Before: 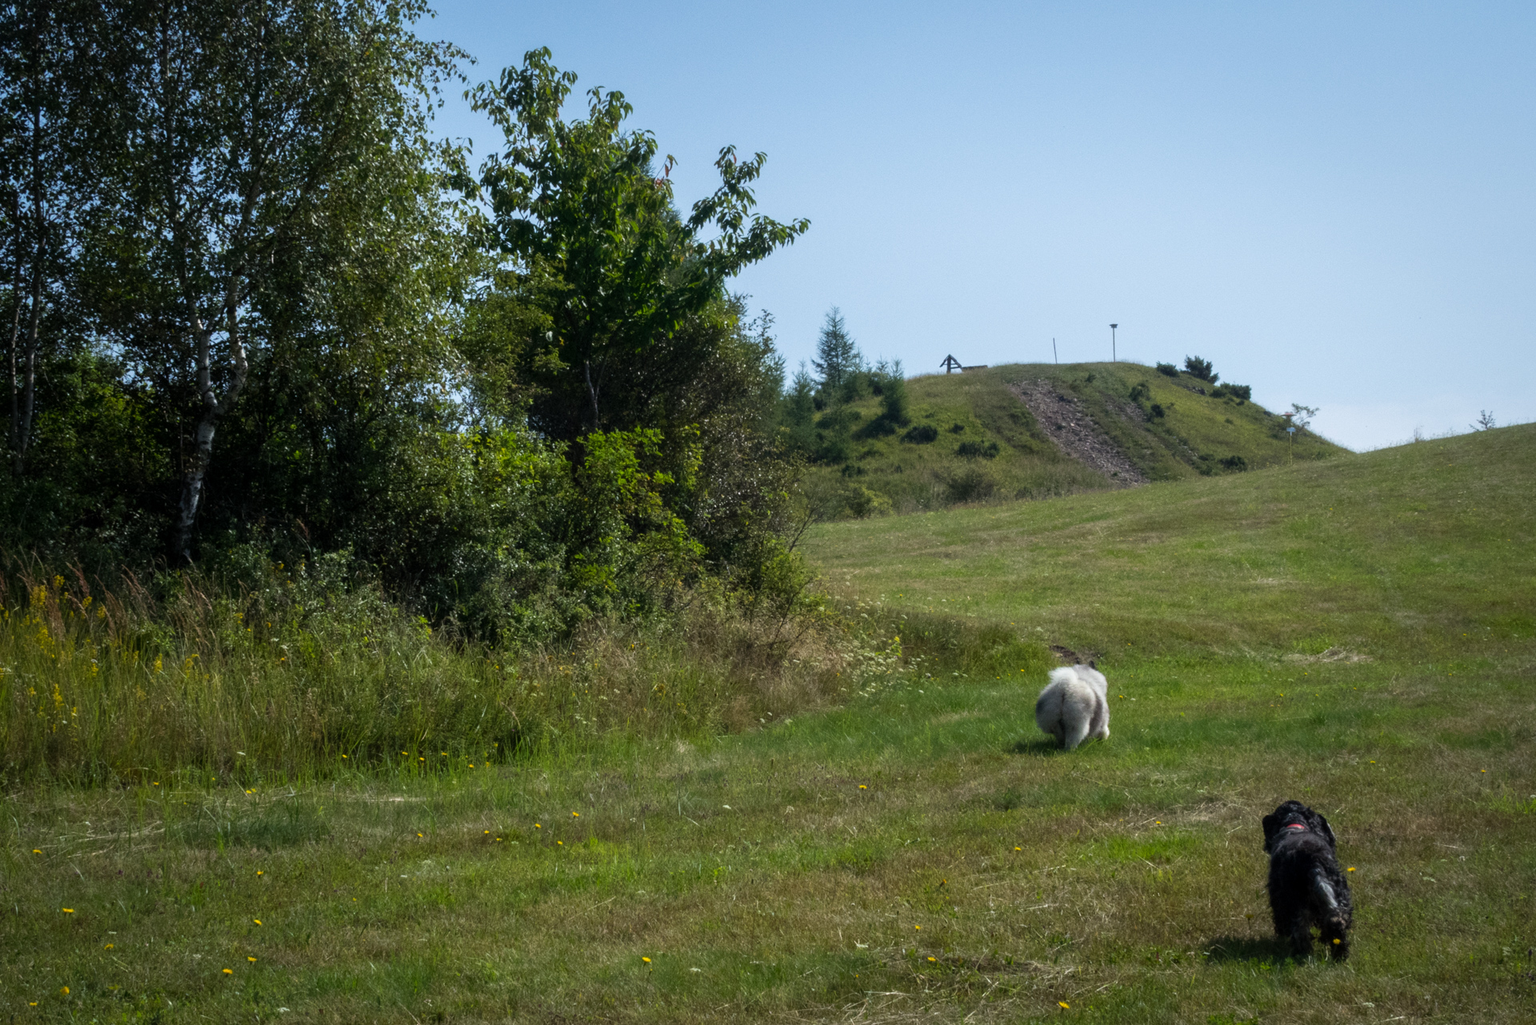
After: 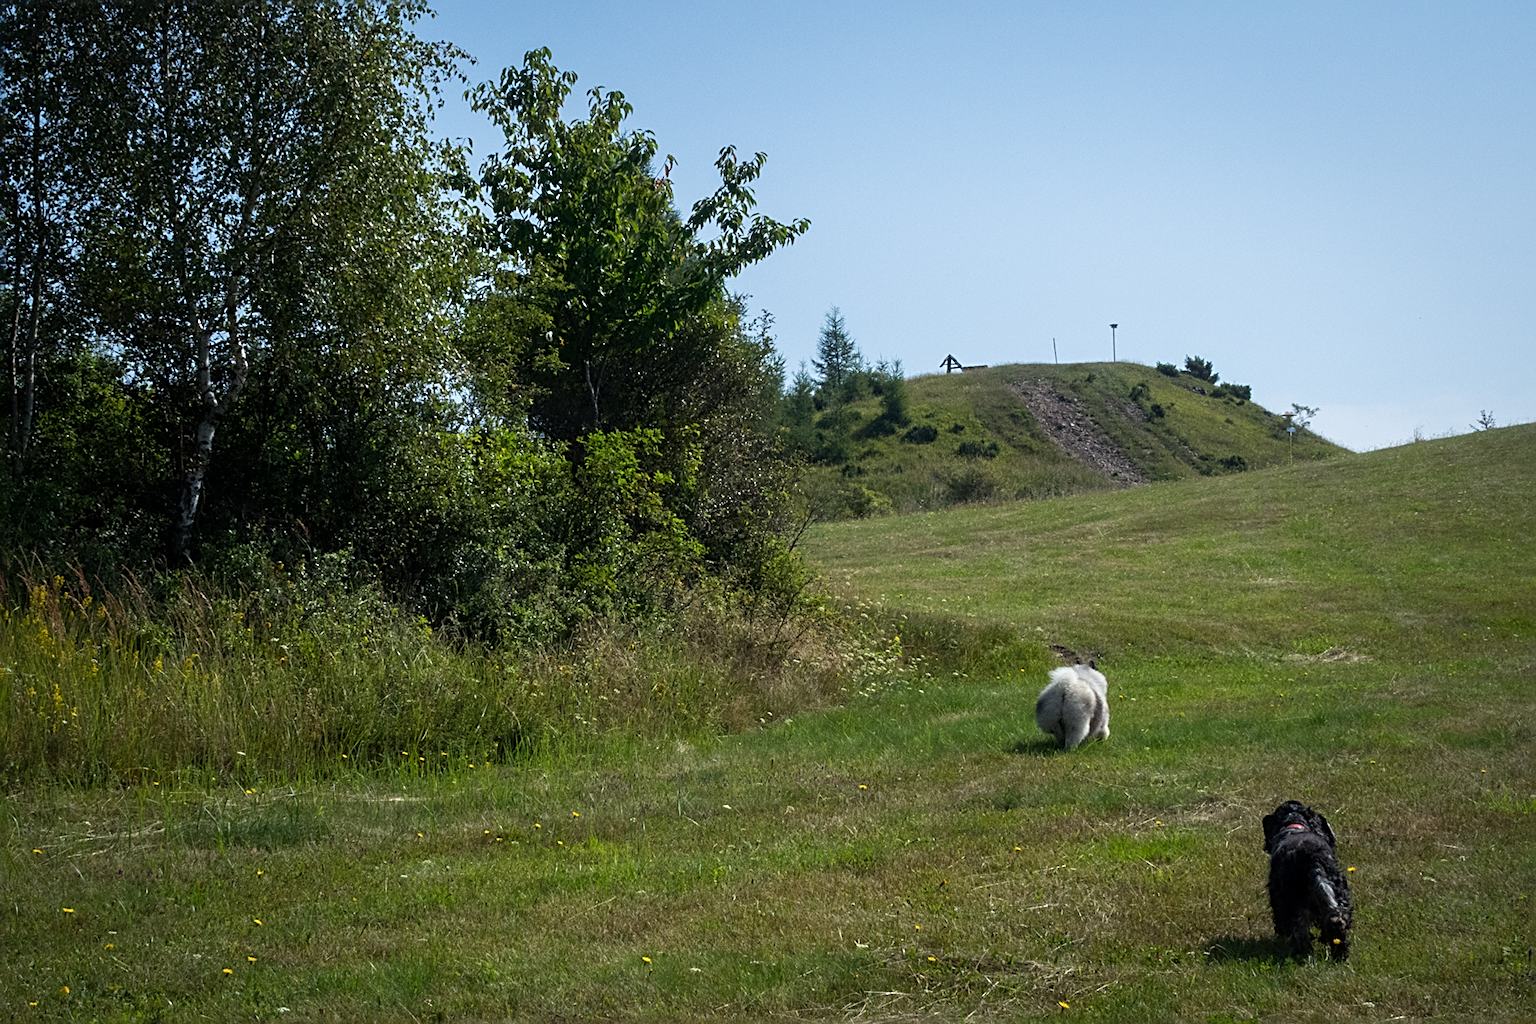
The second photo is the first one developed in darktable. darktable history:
sharpen: radius 2.571, amount 0.684
